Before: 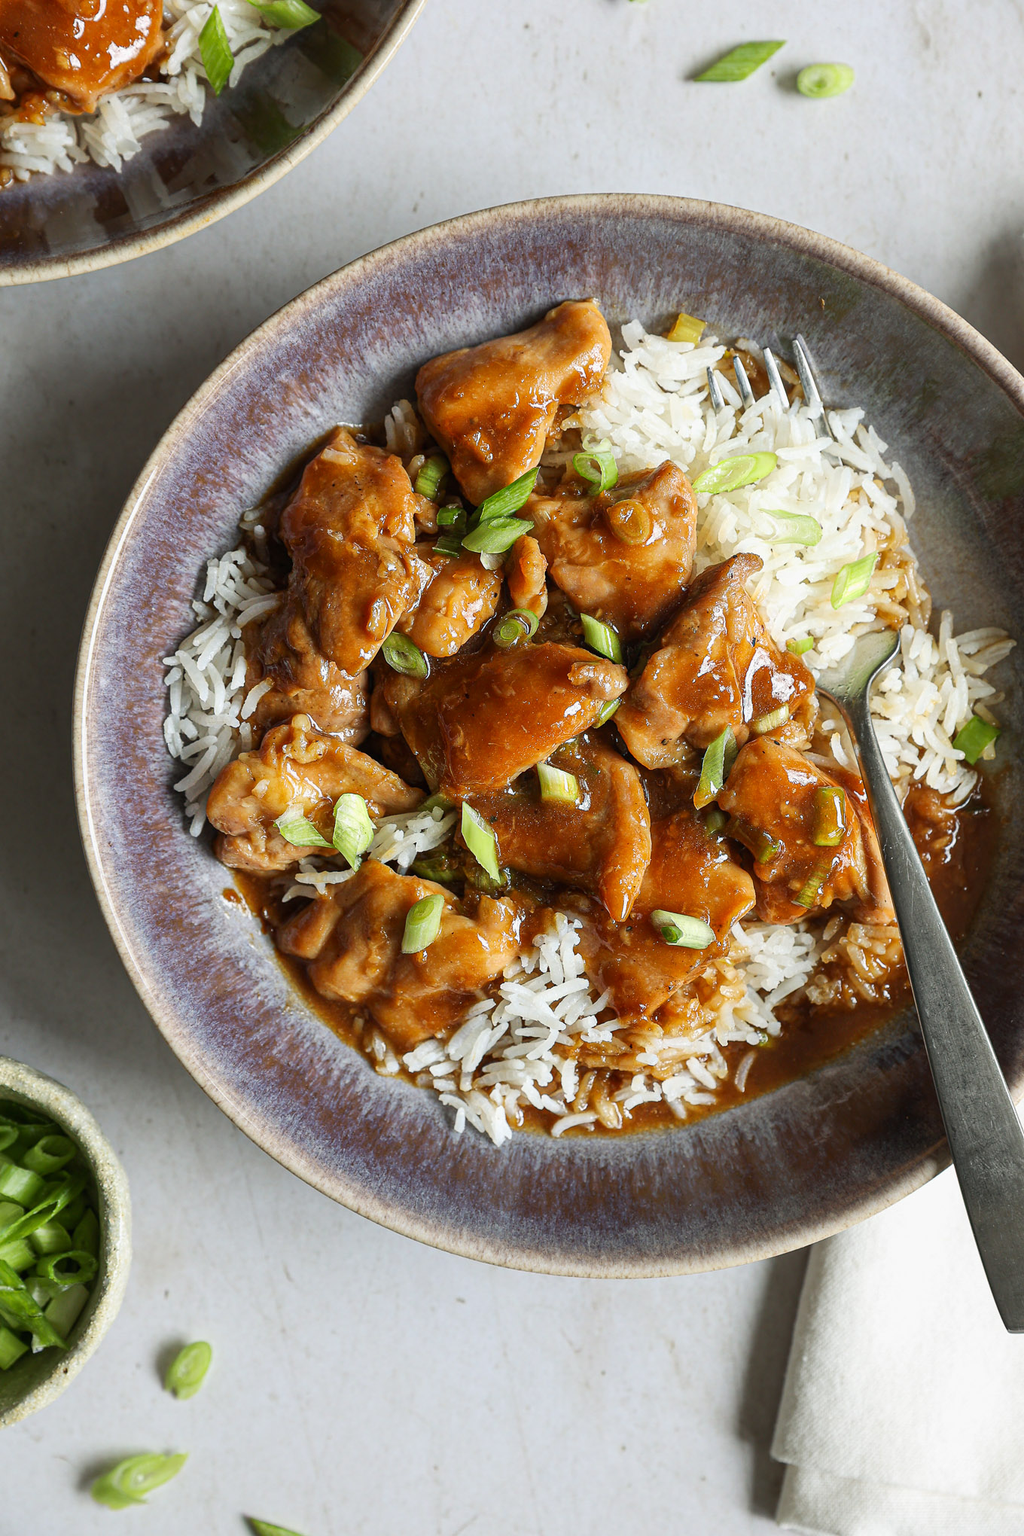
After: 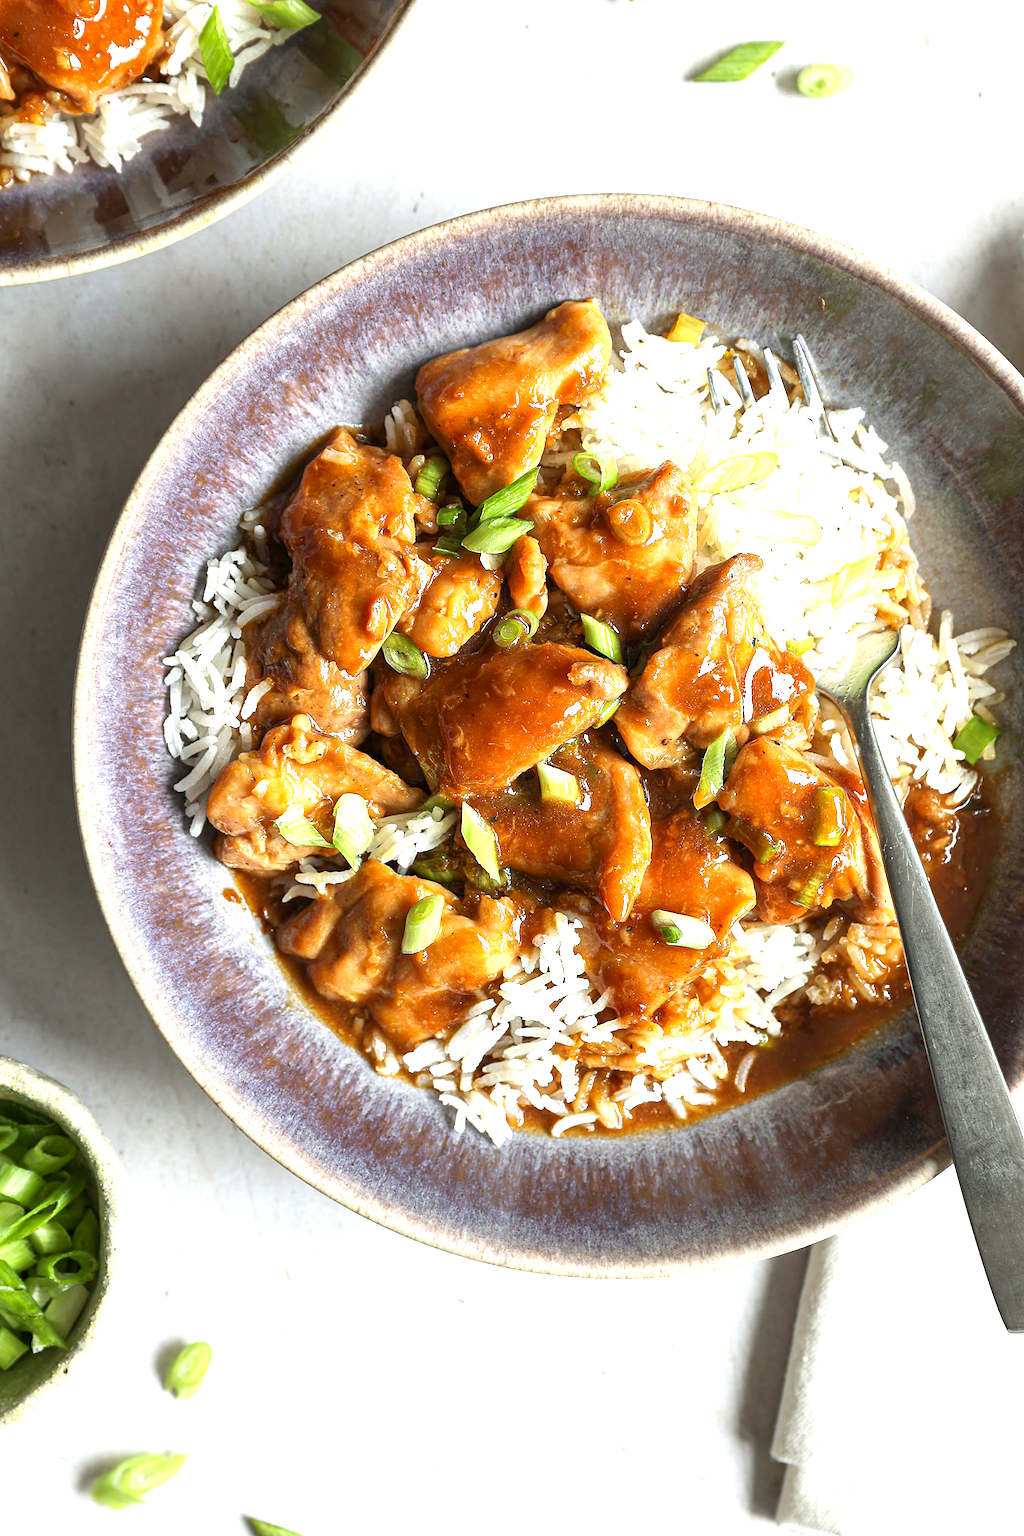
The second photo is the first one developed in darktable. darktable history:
exposure: black level correction 0.001, exposure 0.963 EV, compensate highlight preservation false
tone equalizer: edges refinement/feathering 500, mask exposure compensation -1.57 EV, preserve details guided filter
